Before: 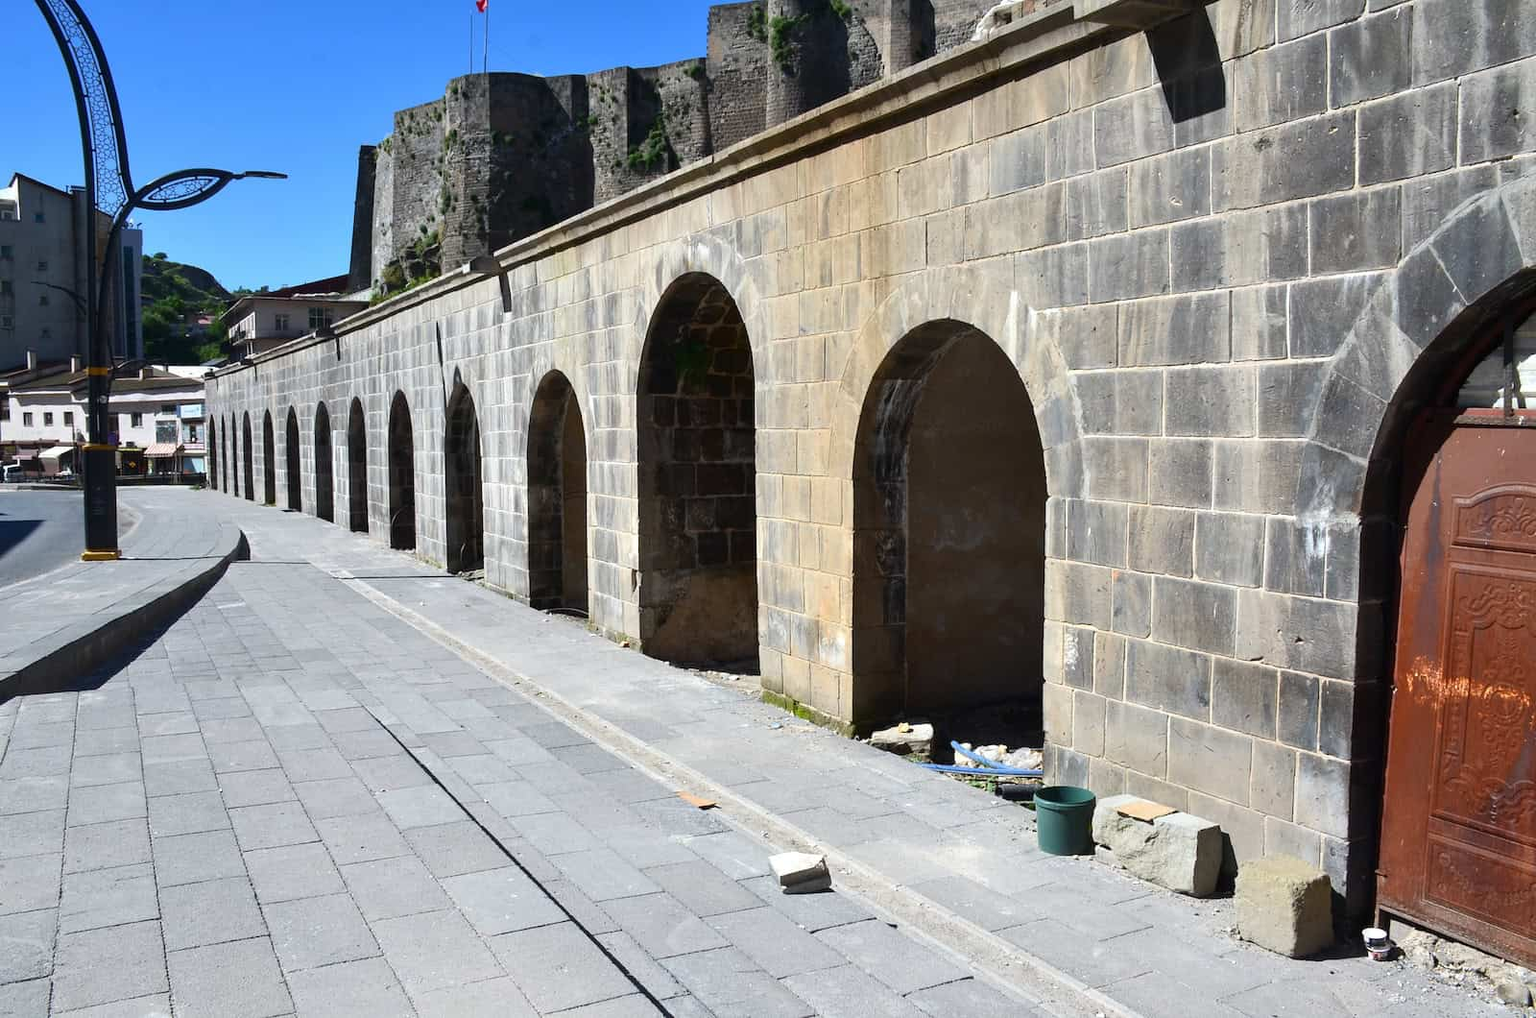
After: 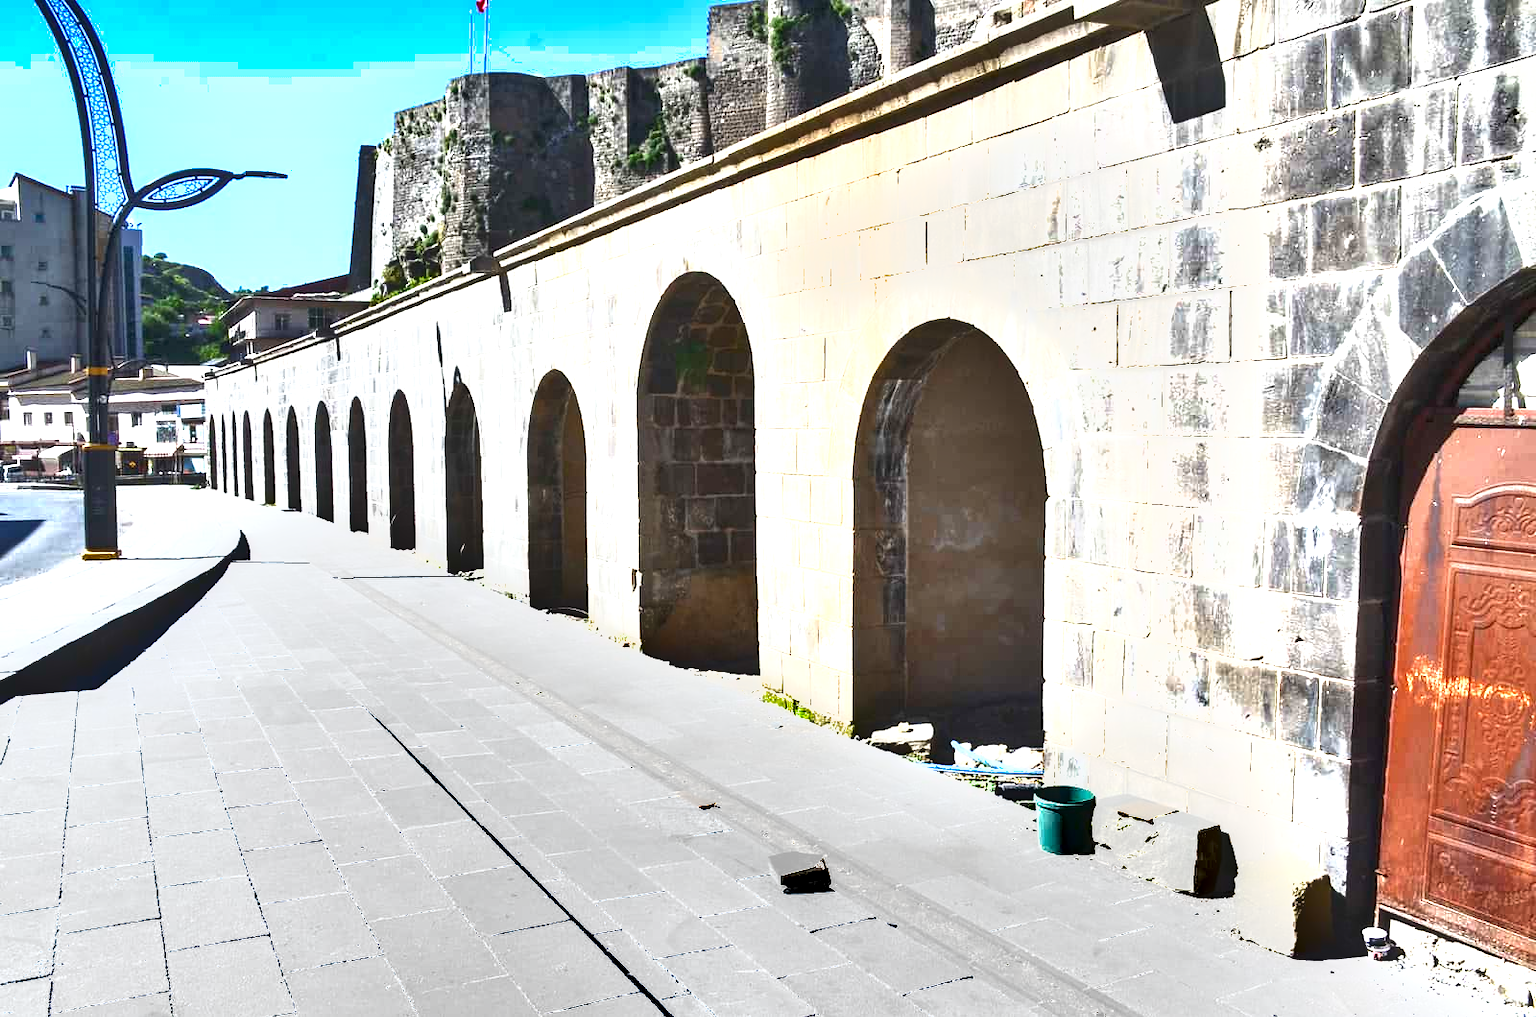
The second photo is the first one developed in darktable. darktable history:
shadows and highlights: low approximation 0.01, soften with gaussian
local contrast: on, module defaults
exposure: black level correction 0, exposure 1.743 EV, compensate highlight preservation false
